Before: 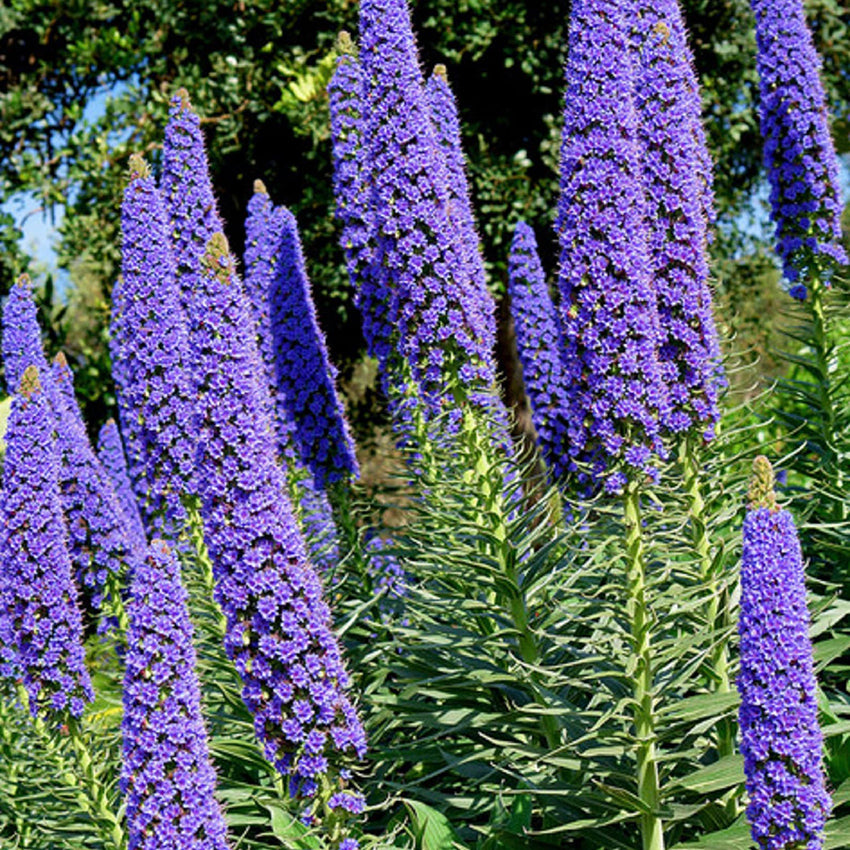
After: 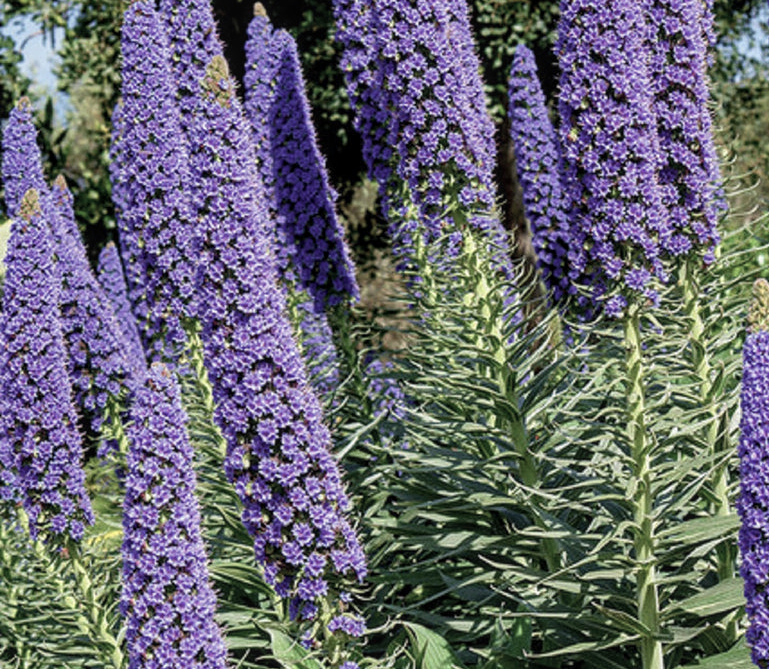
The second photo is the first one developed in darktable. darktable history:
local contrast: on, module defaults
crop: top 20.916%, right 9.437%, bottom 0.316%
contrast brightness saturation: contrast -0.05, saturation -0.41
